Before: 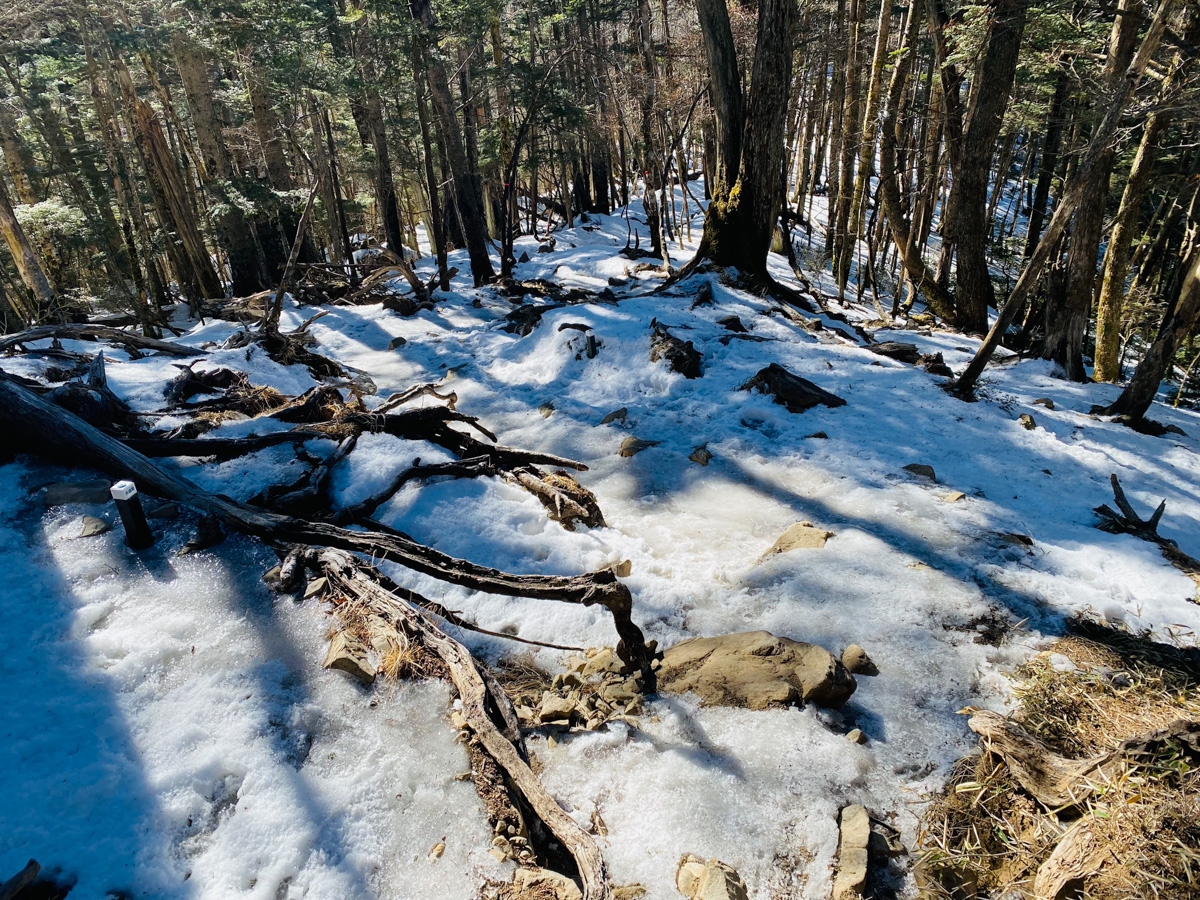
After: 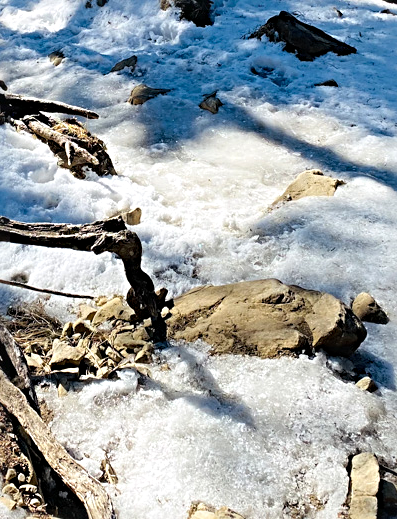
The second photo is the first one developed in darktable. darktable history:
exposure: exposure 0.2 EV, compensate highlight preservation false
crop: left 40.878%, top 39.176%, right 25.993%, bottom 3.081%
sharpen: radius 4
levels: levels [0, 0.492, 0.984]
